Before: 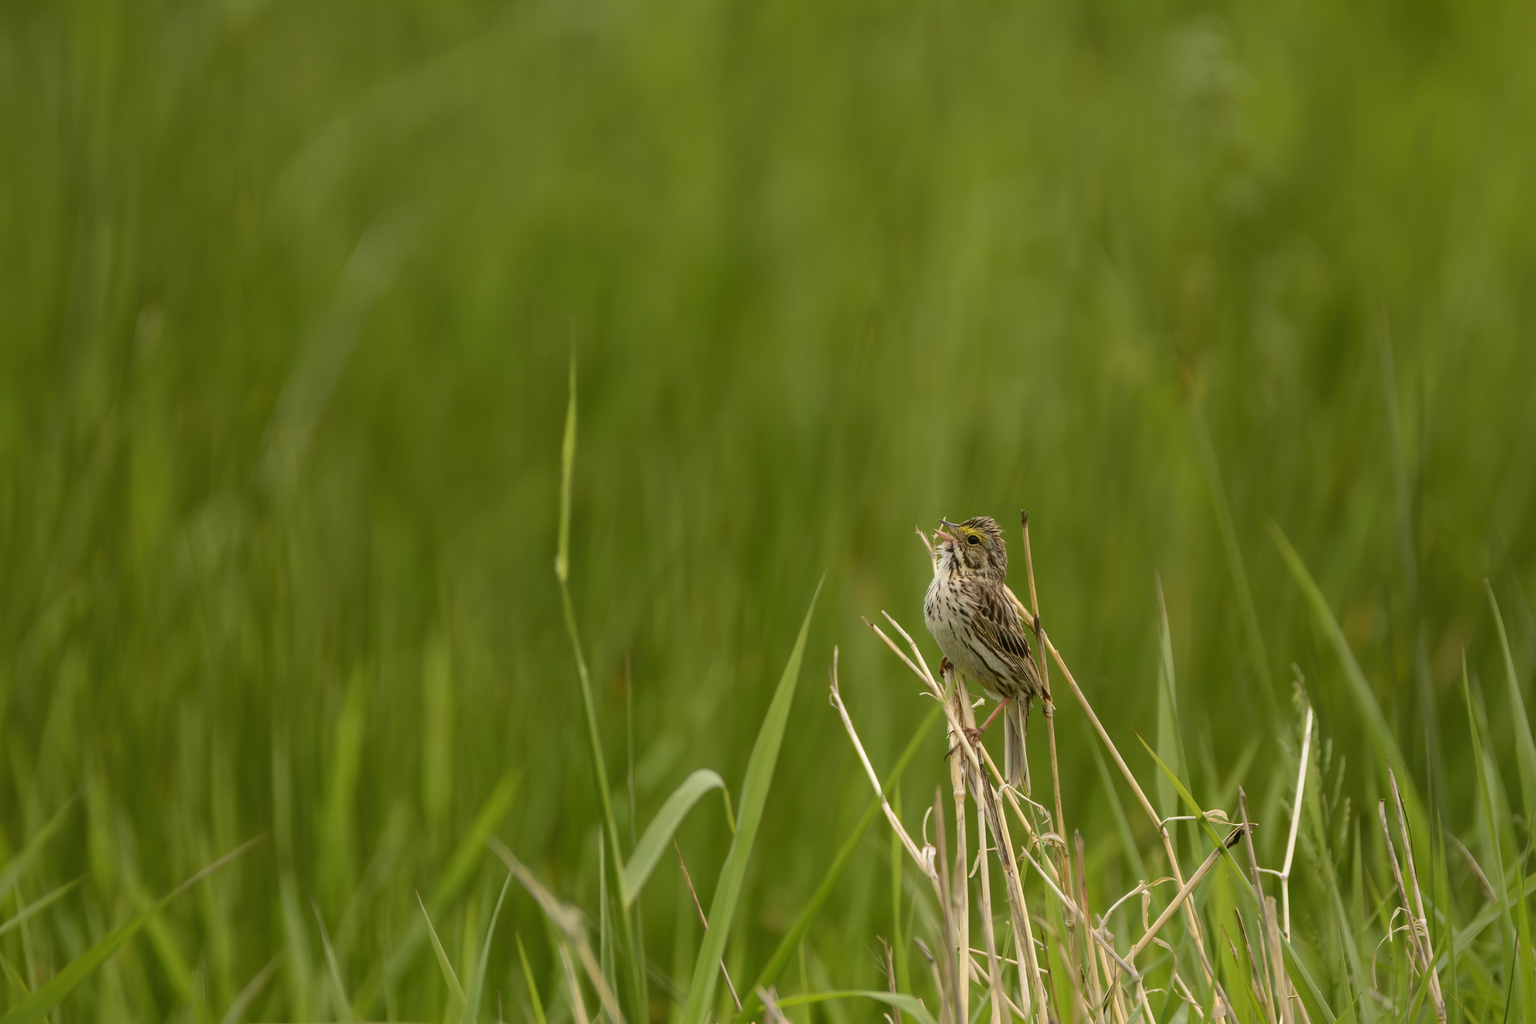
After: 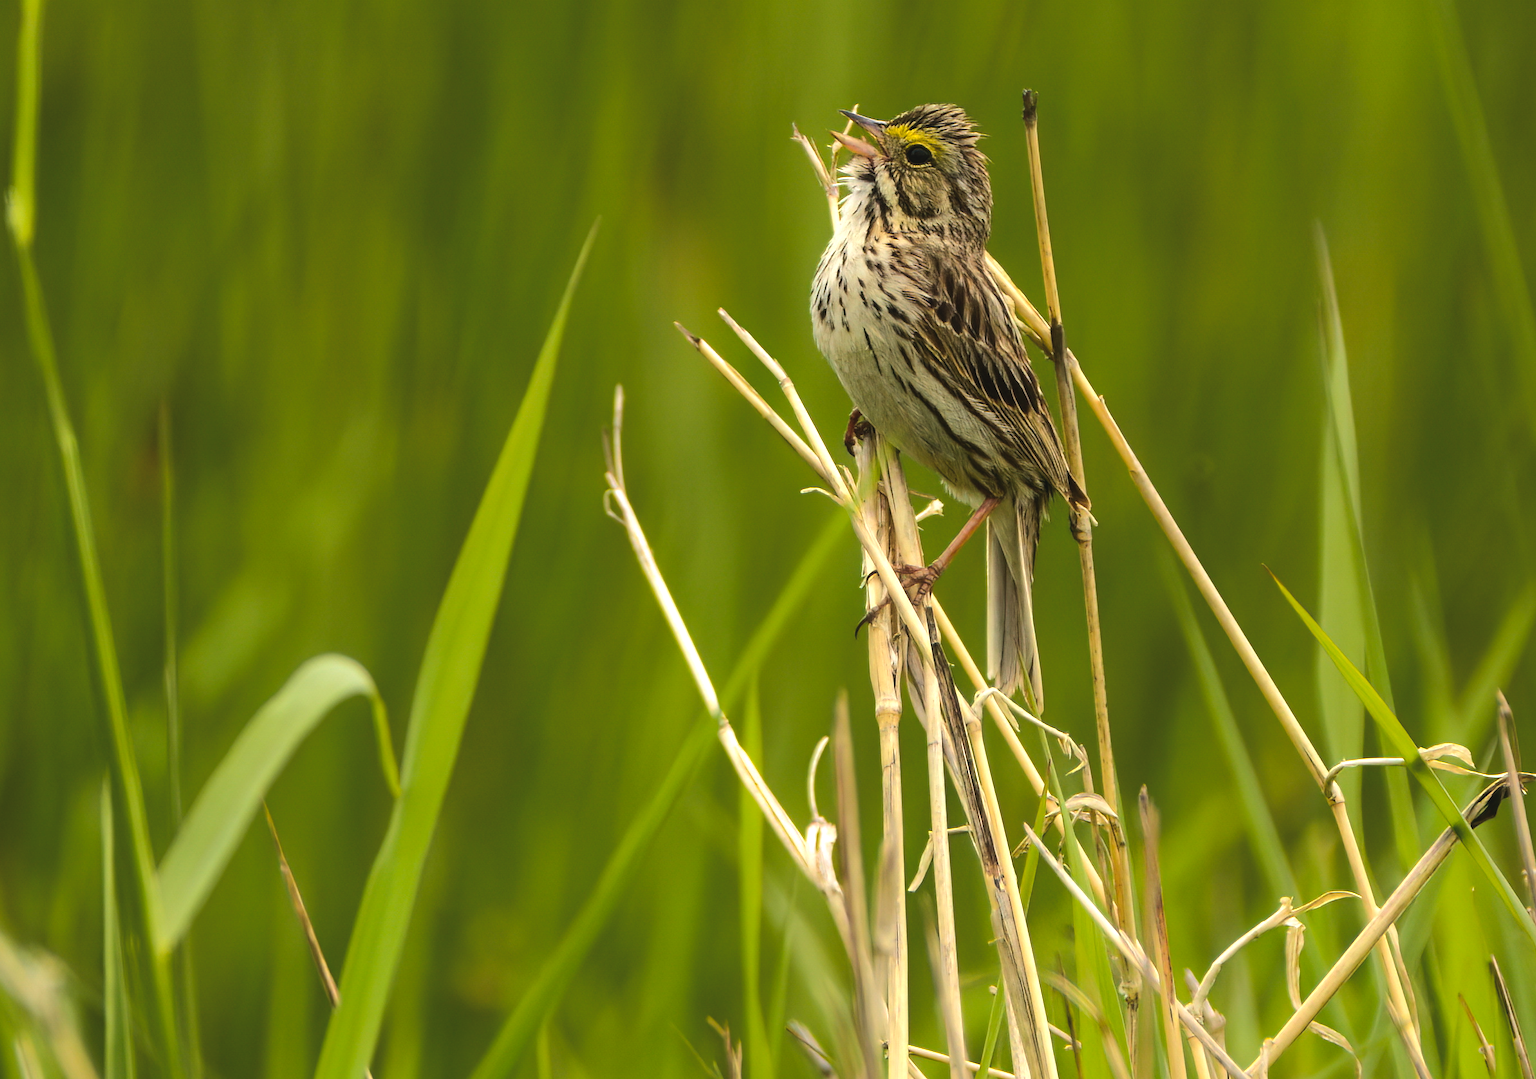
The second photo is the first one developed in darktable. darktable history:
tone equalizer: on, module defaults
color balance rgb: global offset › luminance 0.71%, perceptual saturation grading › global saturation -11.5%, perceptual brilliance grading › highlights 17.77%, perceptual brilliance grading › mid-tones 31.71%, perceptual brilliance grading › shadows -31.01%, global vibrance 50%
contrast equalizer: y [[0.5, 0.5, 0.472, 0.5, 0.5, 0.5], [0.5 ×6], [0.5 ×6], [0 ×6], [0 ×6]]
crop: left 35.976%, top 45.819%, right 18.162%, bottom 5.807%
